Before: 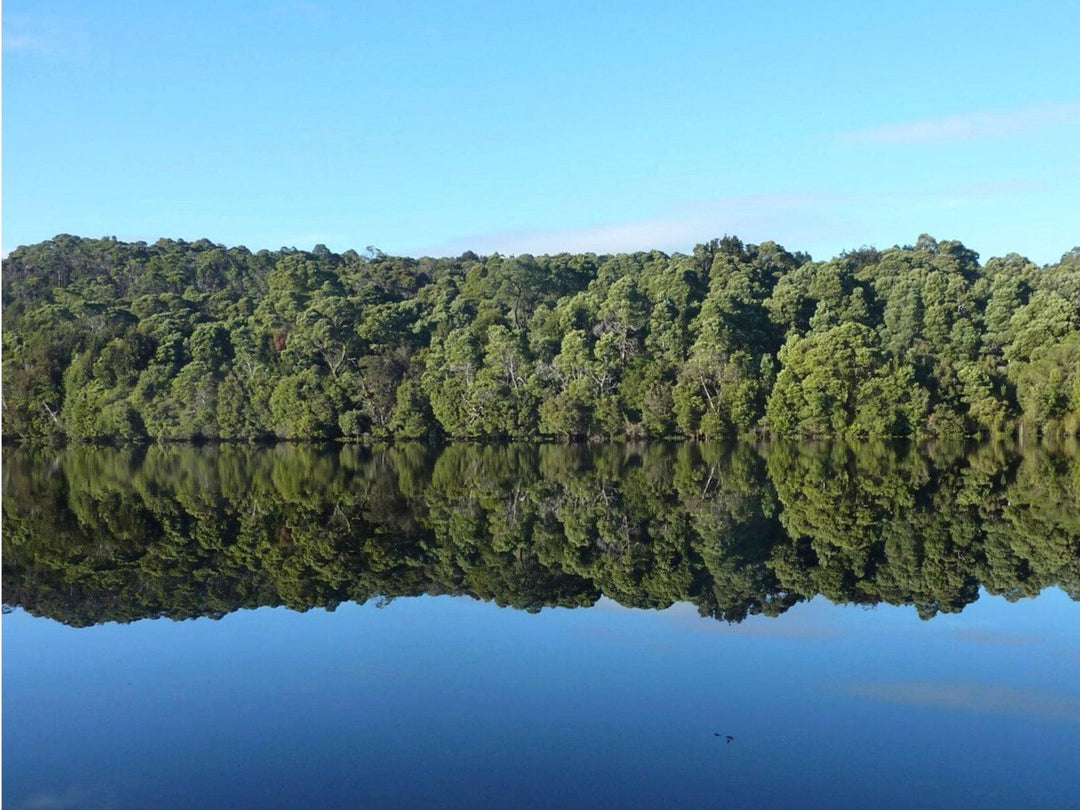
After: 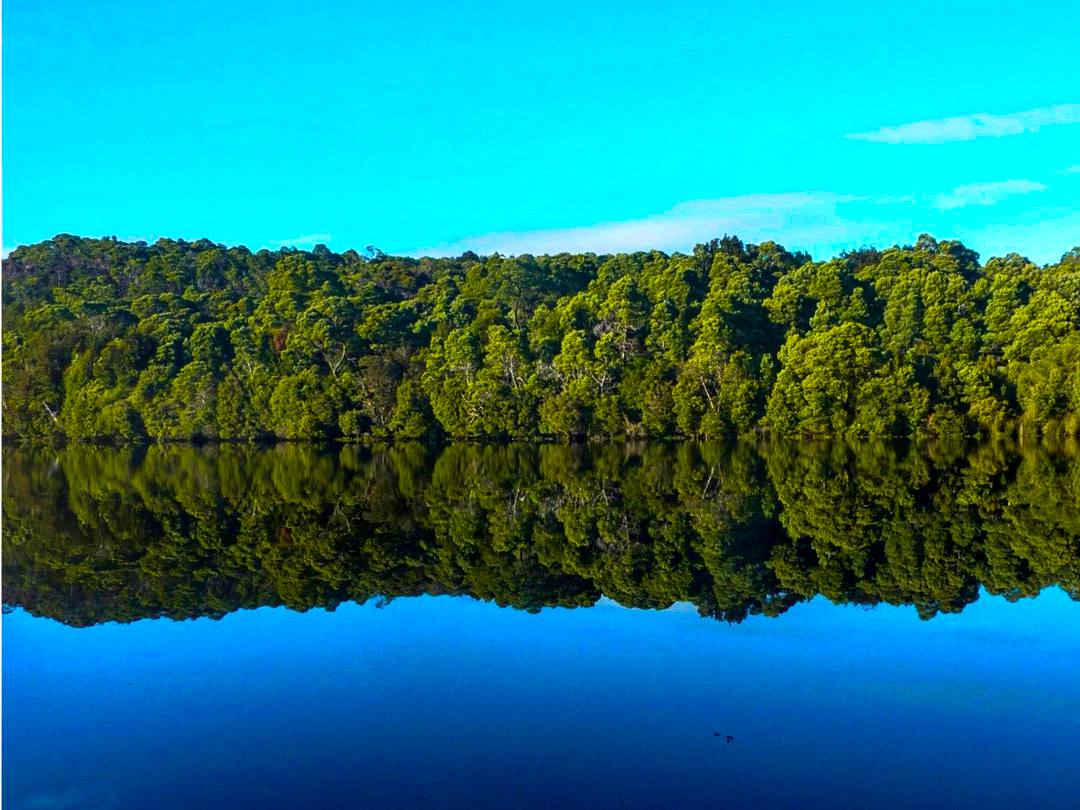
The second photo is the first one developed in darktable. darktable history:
velvia: on, module defaults
local contrast: detail 130%
color balance rgb: highlights gain › chroma 0.999%, highlights gain › hue 28.41°, linear chroma grading › shadows 17.31%, linear chroma grading › highlights 61.83%, linear chroma grading › global chroma 49.877%, perceptual saturation grading › global saturation 29.609%, perceptual brilliance grading › highlights 4.163%, perceptual brilliance grading › mid-tones -18.305%, perceptual brilliance grading › shadows -40.823%, global vibrance 9.893%
